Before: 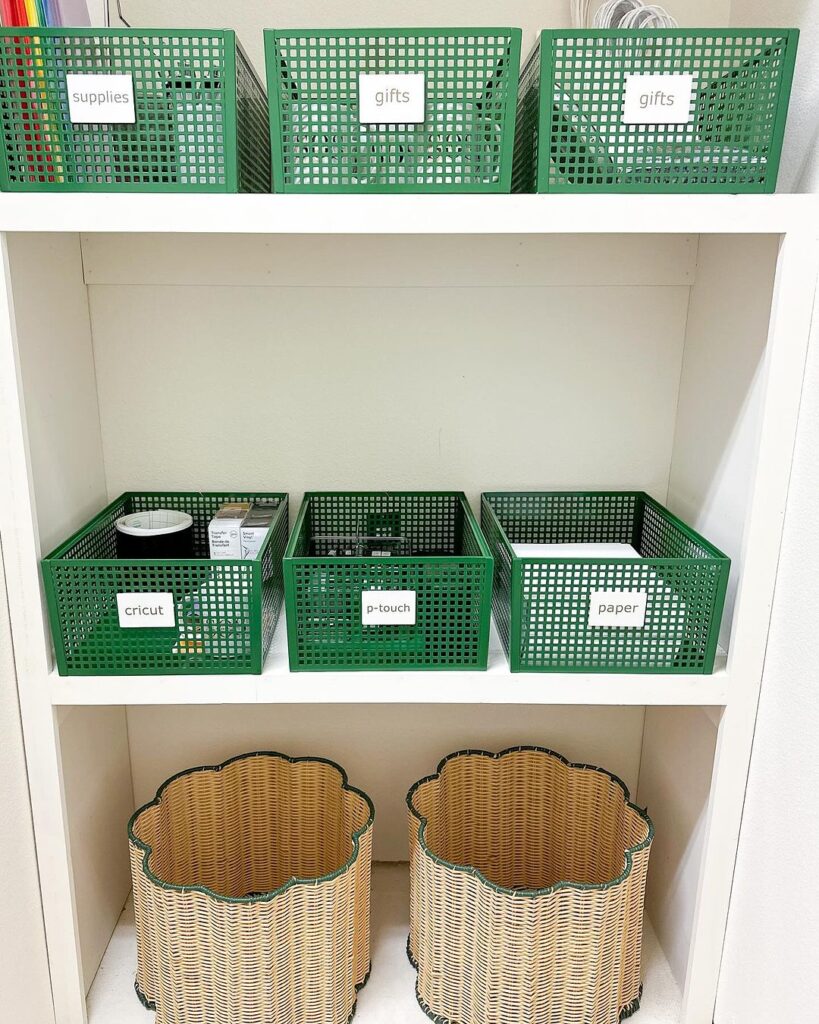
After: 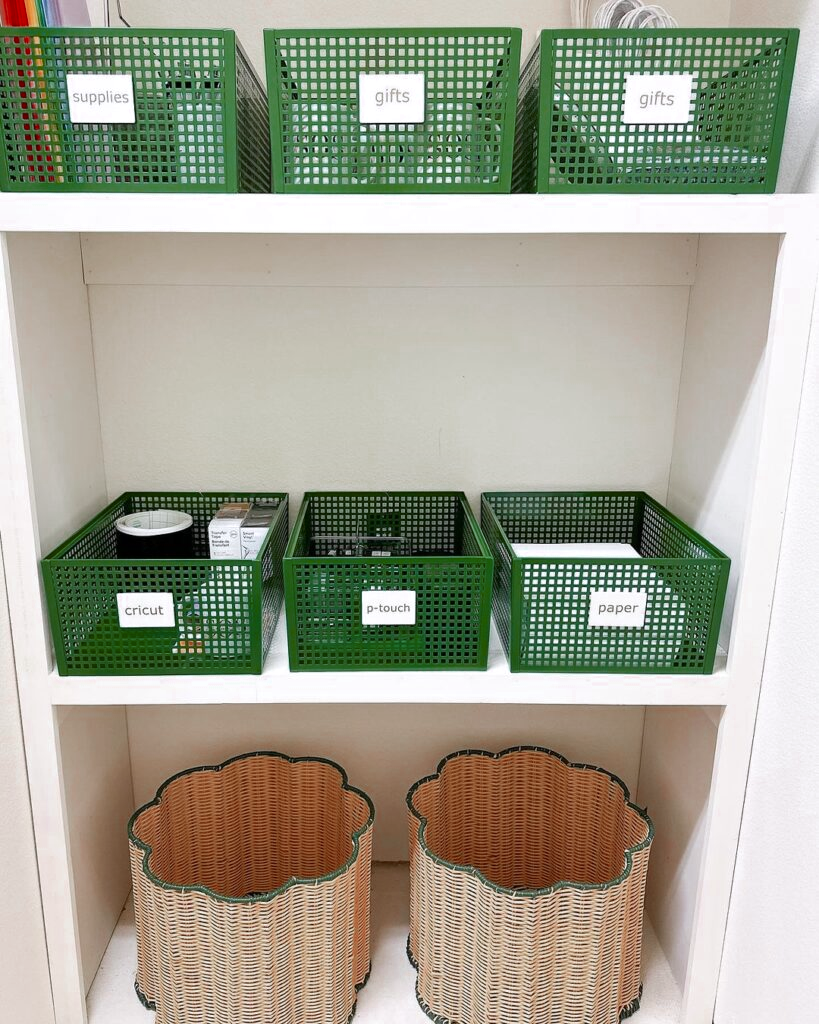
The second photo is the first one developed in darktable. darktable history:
white balance: red 1.004, blue 1.024
color zones: curves: ch0 [(0, 0.299) (0.25, 0.383) (0.456, 0.352) (0.736, 0.571)]; ch1 [(0, 0.63) (0.151, 0.568) (0.254, 0.416) (0.47, 0.558) (0.732, 0.37) (0.909, 0.492)]; ch2 [(0.004, 0.604) (0.158, 0.443) (0.257, 0.403) (0.761, 0.468)]
tone equalizer: on, module defaults
